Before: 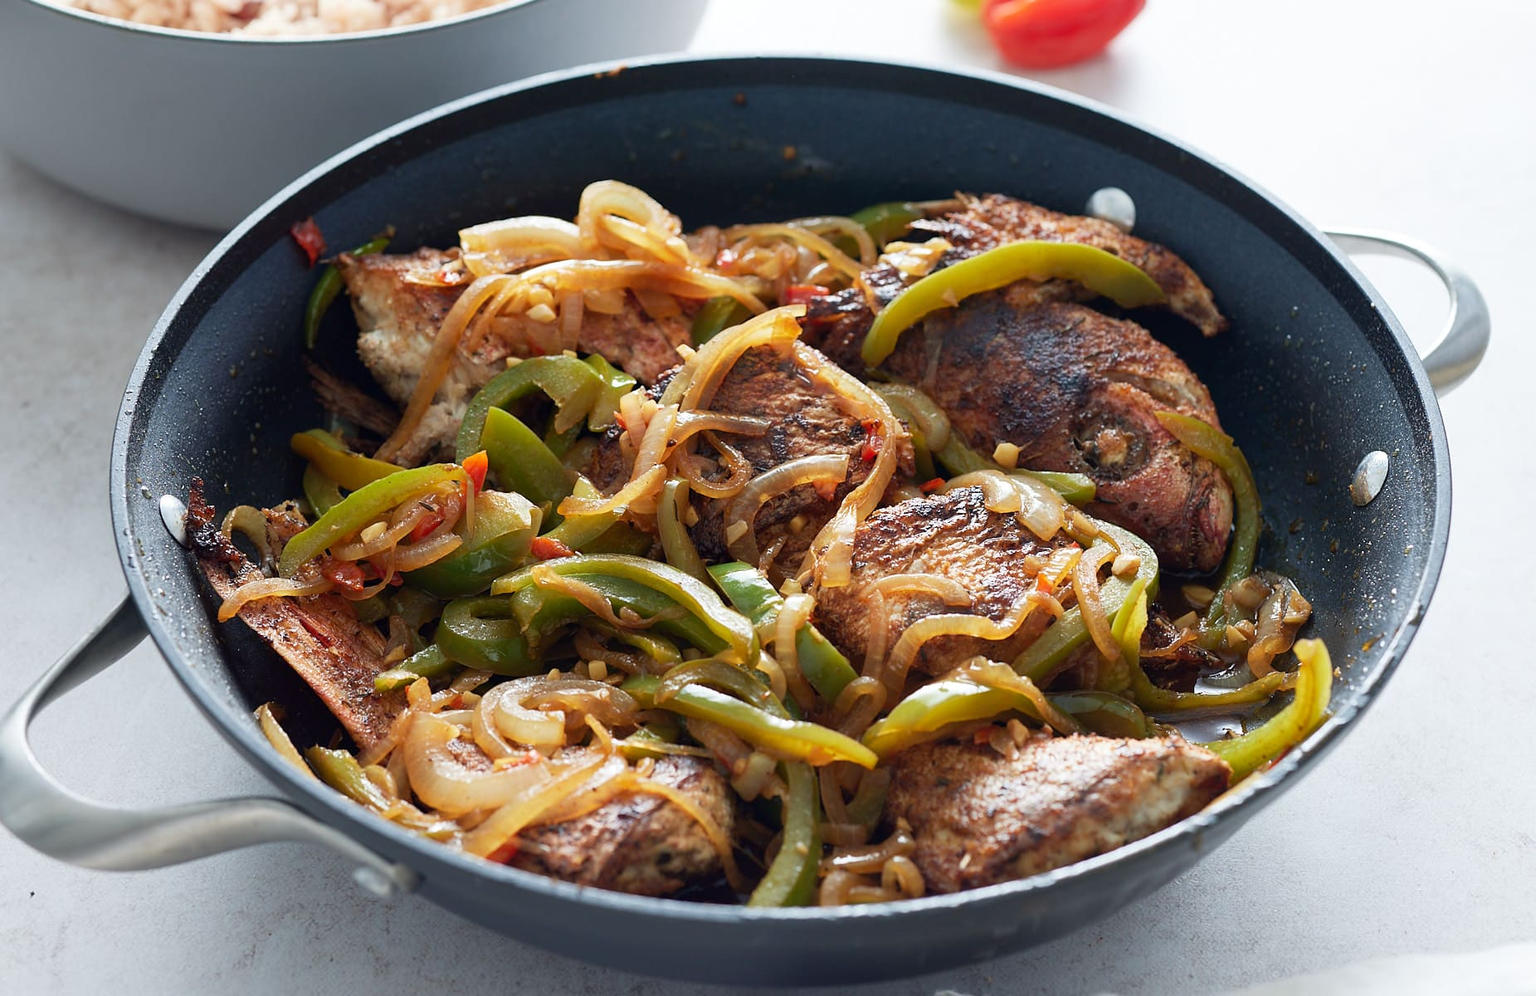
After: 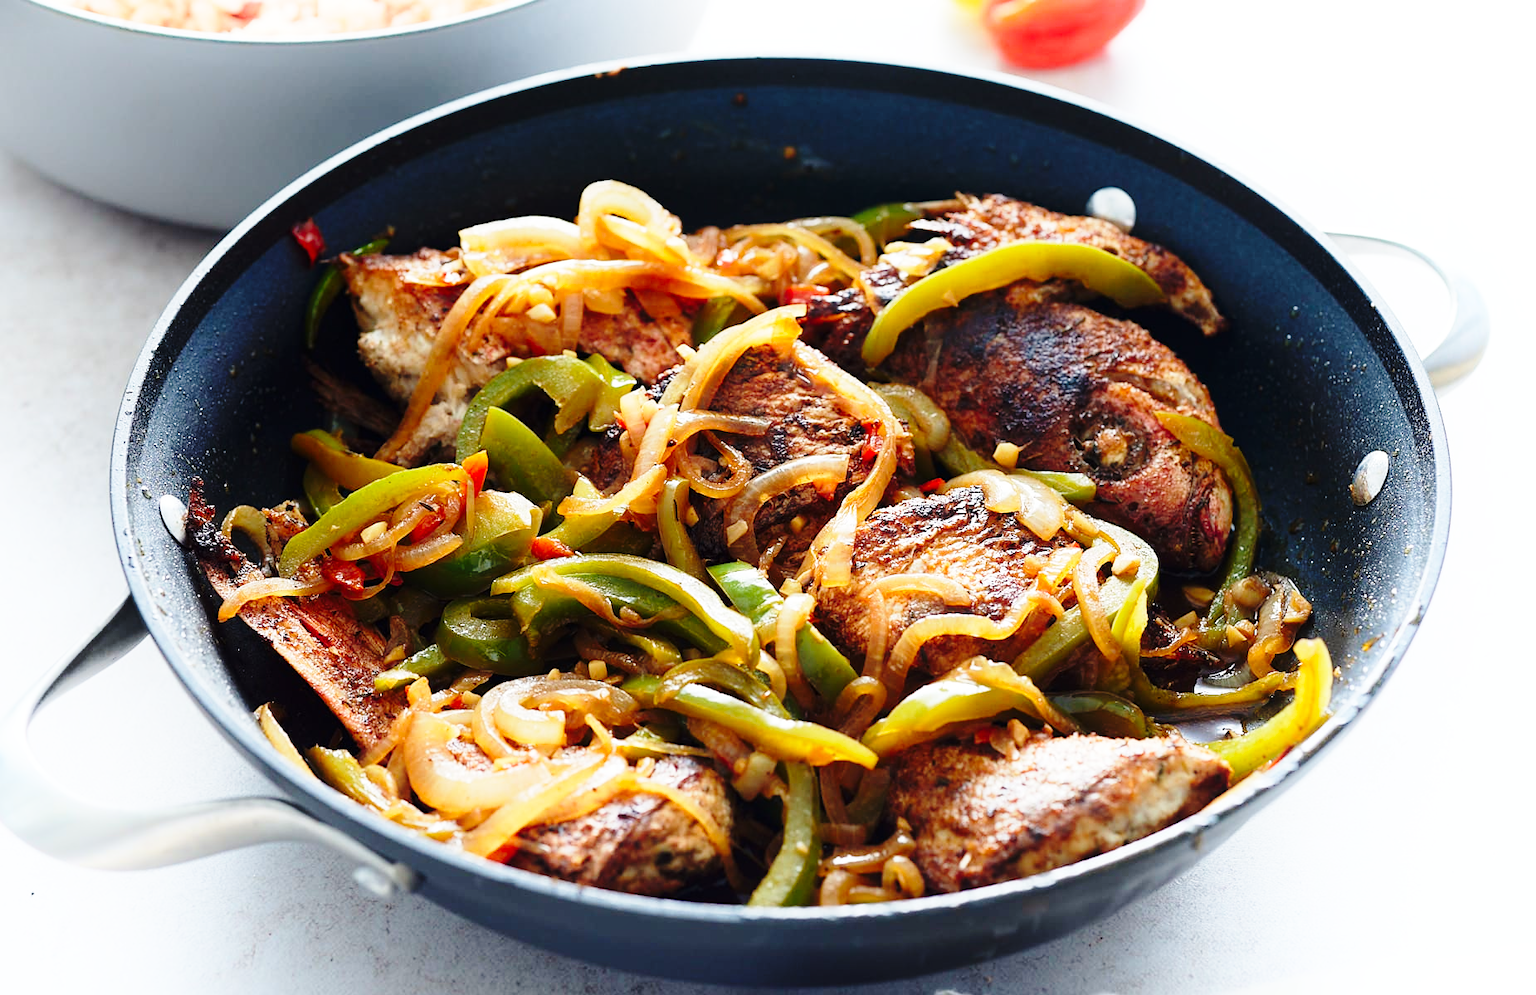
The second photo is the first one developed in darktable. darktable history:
base curve: curves: ch0 [(0, 0) (0.04, 0.03) (0.133, 0.232) (0.448, 0.748) (0.843, 0.968) (1, 1)], preserve colors none
shadows and highlights: shadows -39.83, highlights 64.74, soften with gaussian
